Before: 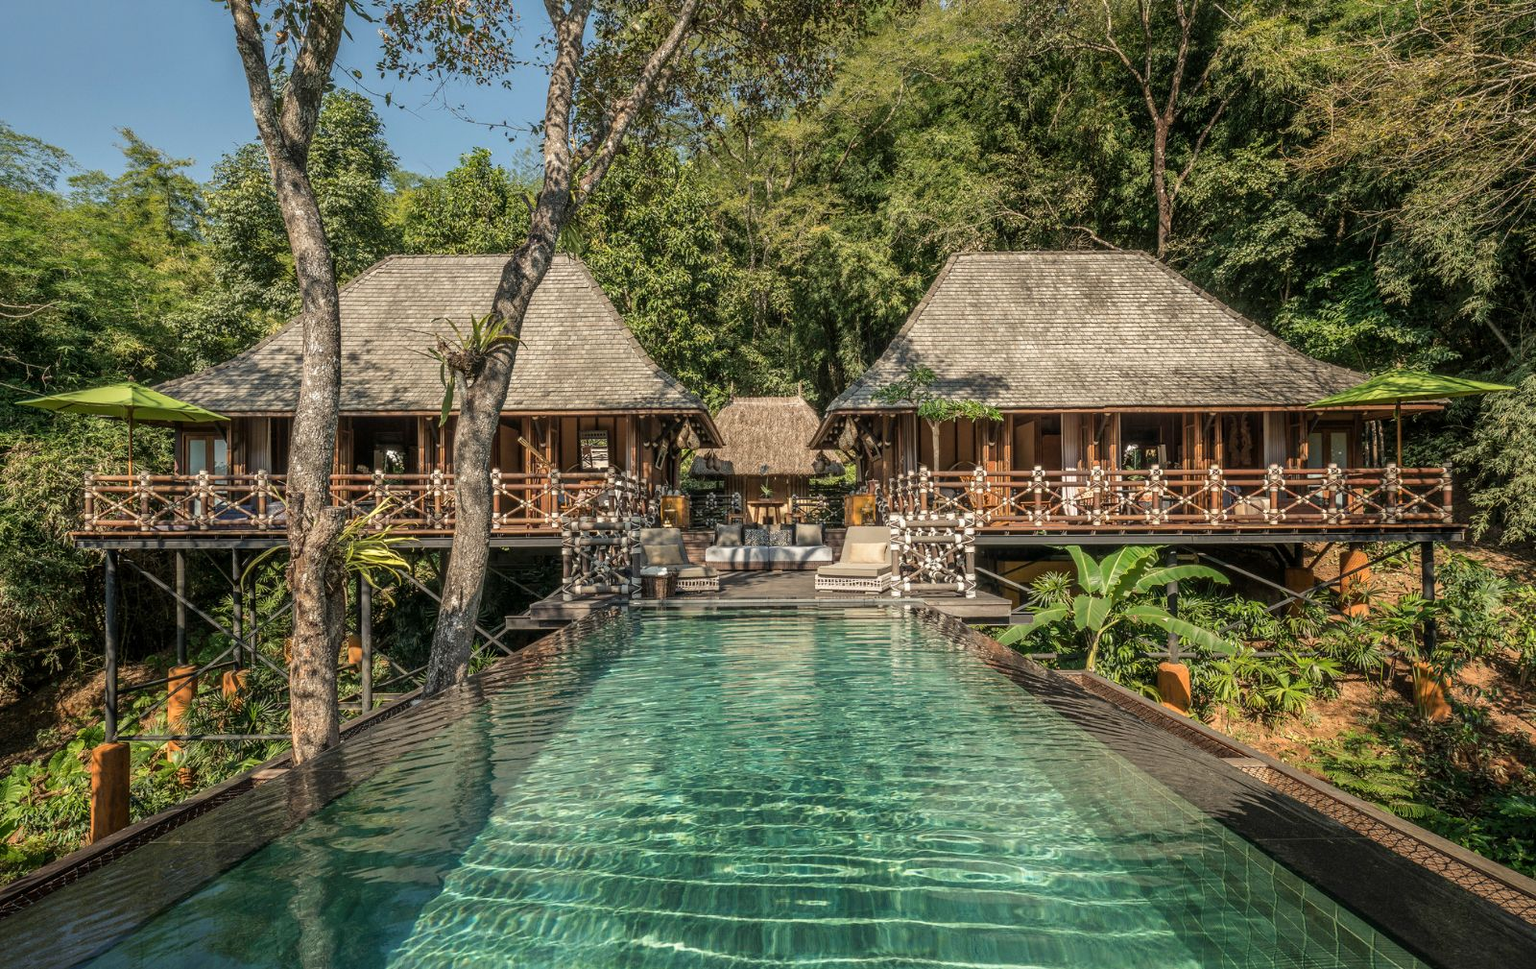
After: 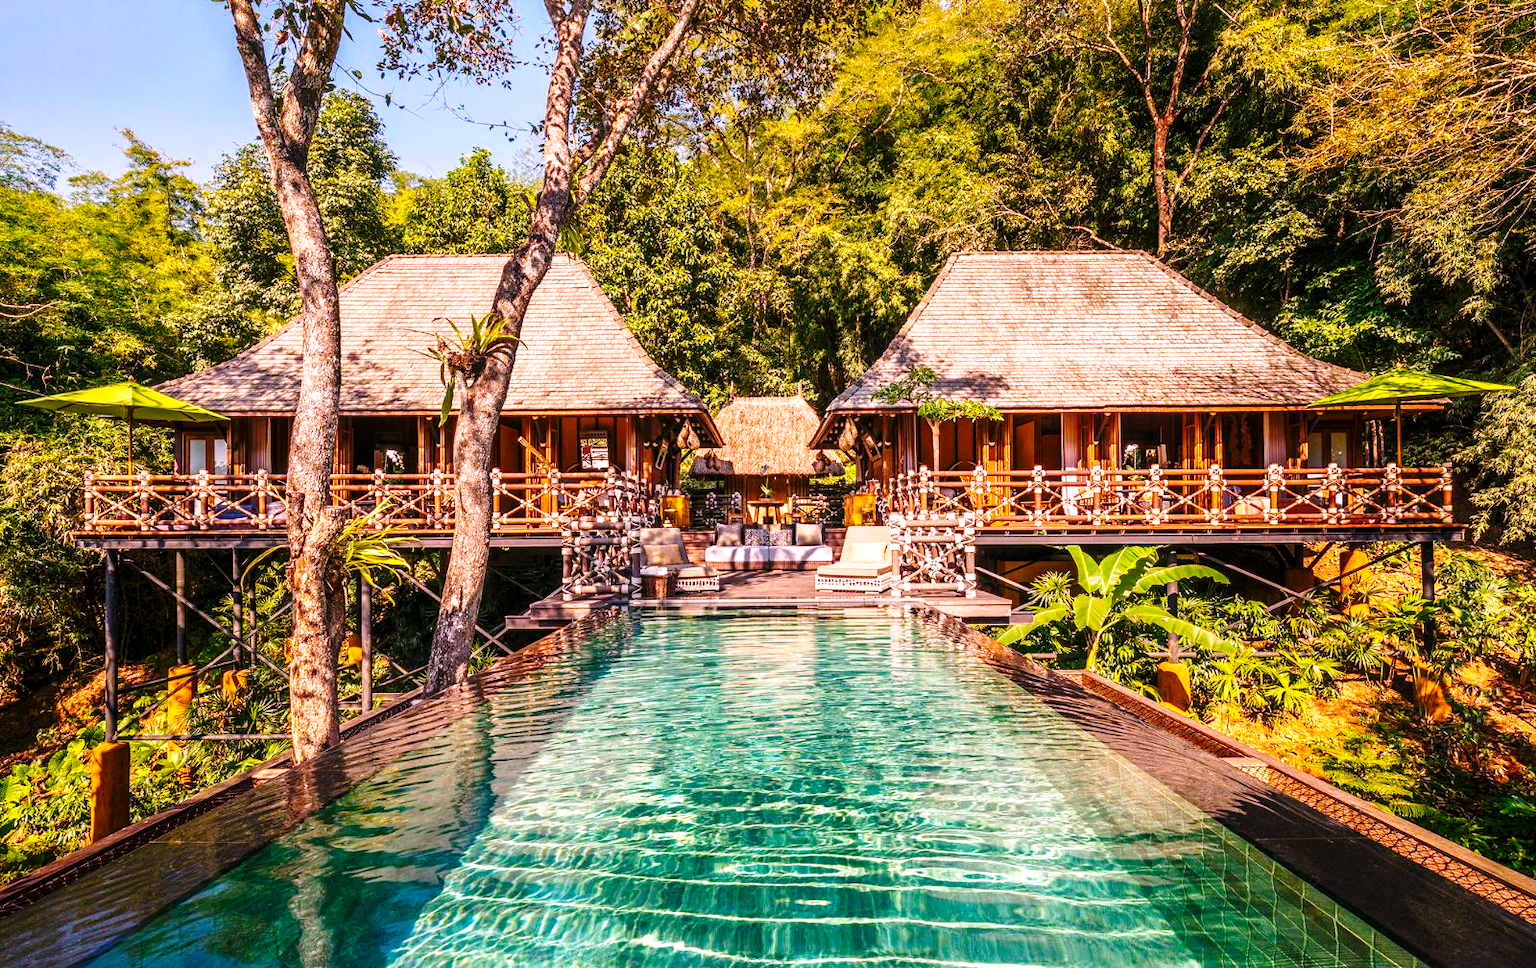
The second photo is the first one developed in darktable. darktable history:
color balance rgb: linear chroma grading › global chroma 9%, perceptual saturation grading › global saturation 36%, perceptual saturation grading › shadows 35%, perceptual brilliance grading › global brilliance 15%, perceptual brilliance grading › shadows -35%, global vibrance 15%
white balance: red 1.188, blue 1.11
base curve: curves: ch0 [(0, 0) (0.028, 0.03) (0.121, 0.232) (0.46, 0.748) (0.859, 0.968) (1, 1)], preserve colors none
